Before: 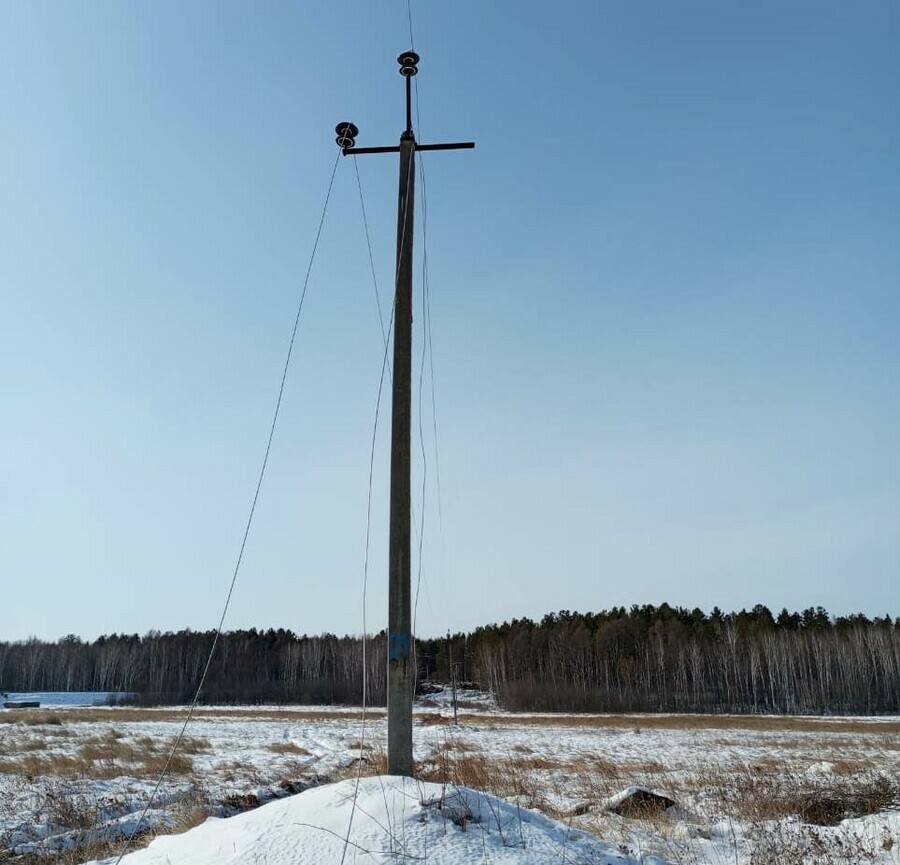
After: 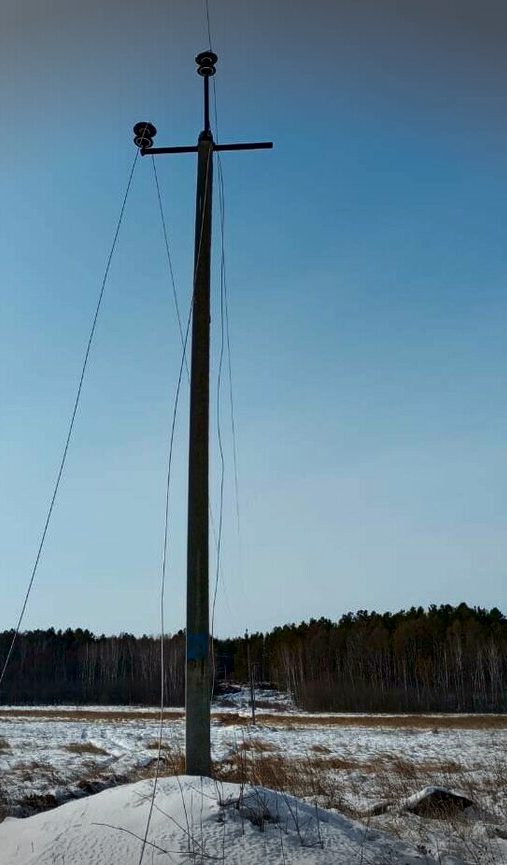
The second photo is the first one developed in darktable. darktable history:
vignetting: fall-off start 100.28%, brightness -0.447, saturation -0.688, width/height ratio 1.322
crop and rotate: left 22.51%, right 21.058%
contrast brightness saturation: brightness -0.215, saturation 0.079
velvia: on, module defaults
